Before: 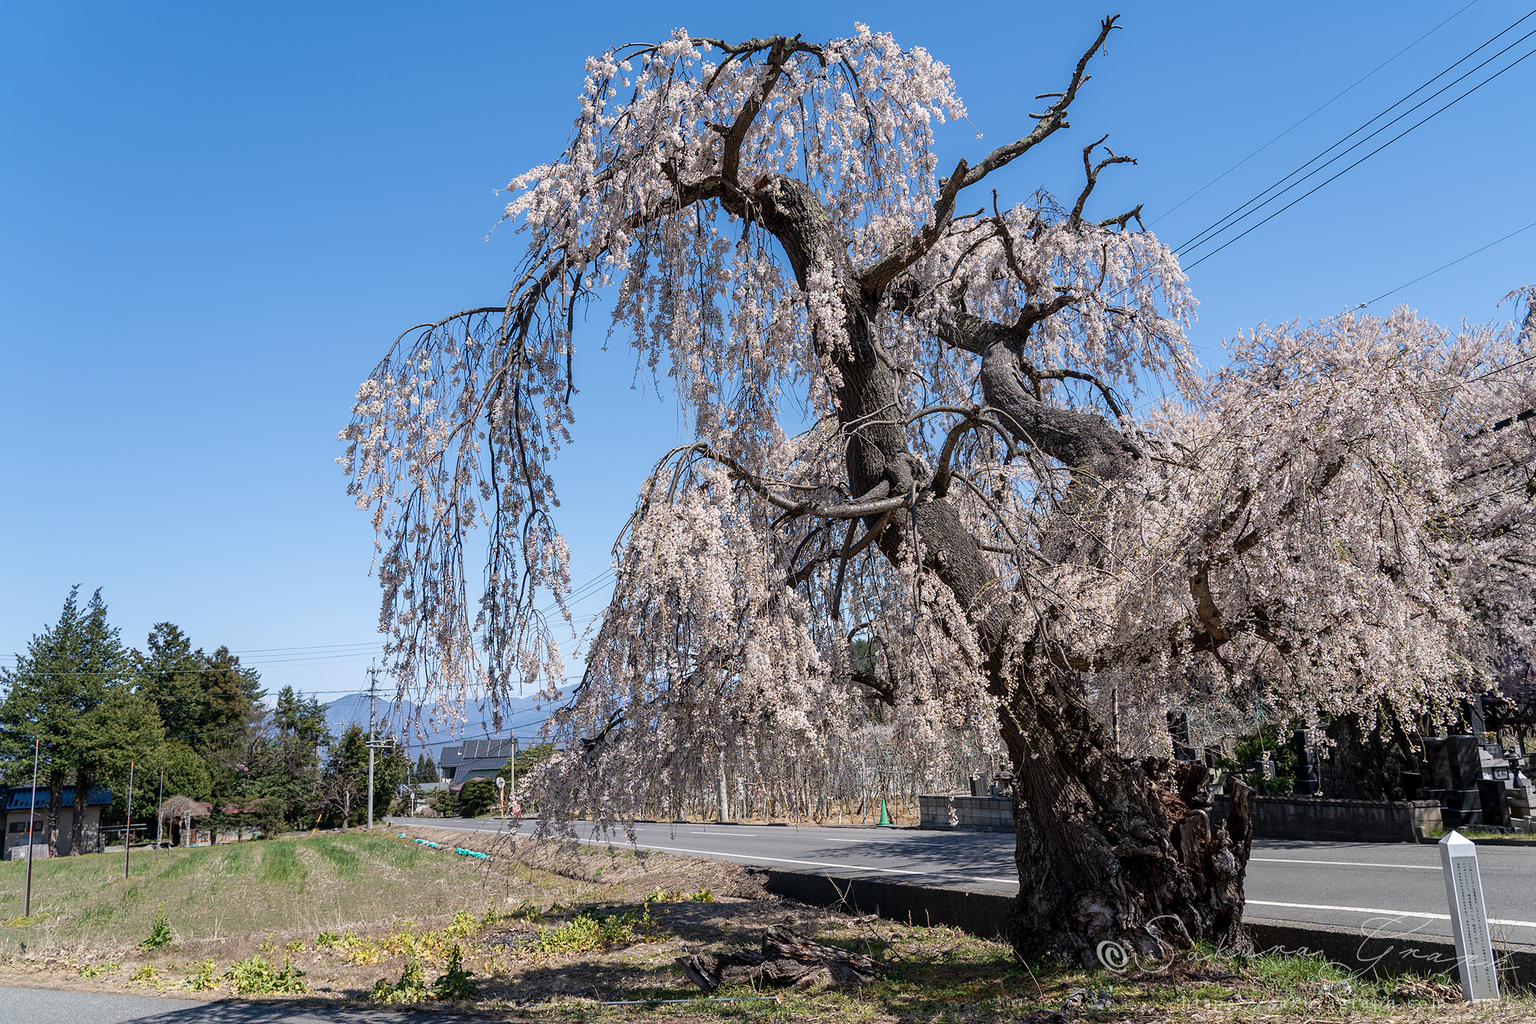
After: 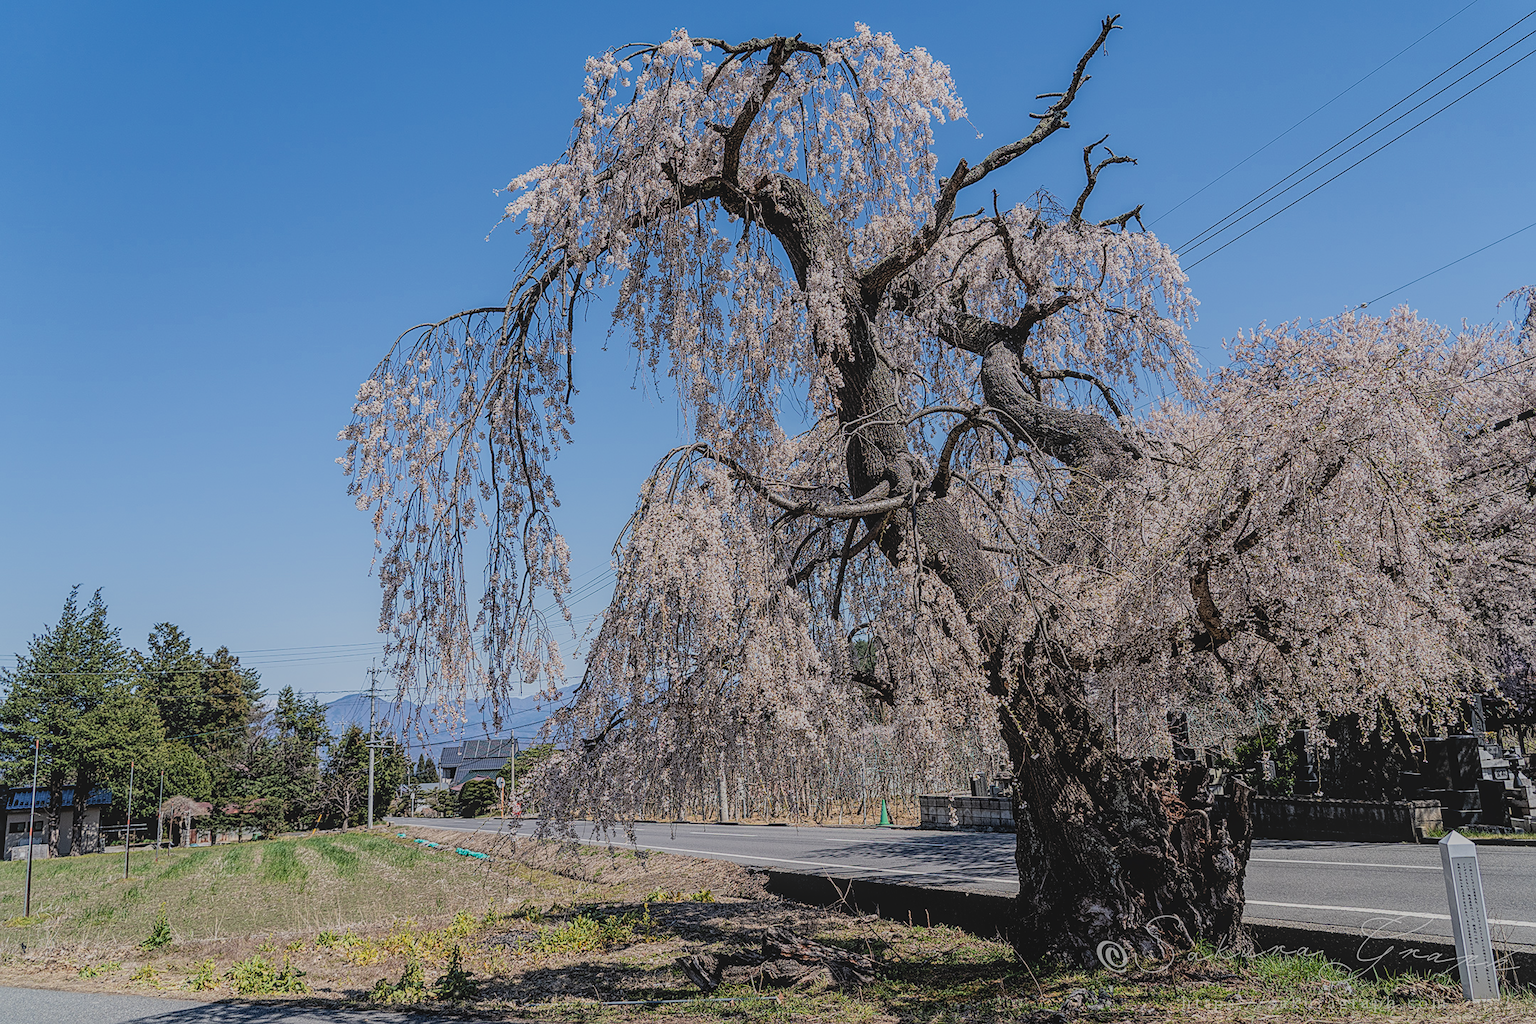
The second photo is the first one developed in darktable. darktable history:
local contrast: highlights 66%, shadows 33%, detail 166%, midtone range 0.2
sharpen: on, module defaults
filmic rgb: black relative exposure -6.15 EV, white relative exposure 6.96 EV, hardness 2.23, color science v6 (2022)
